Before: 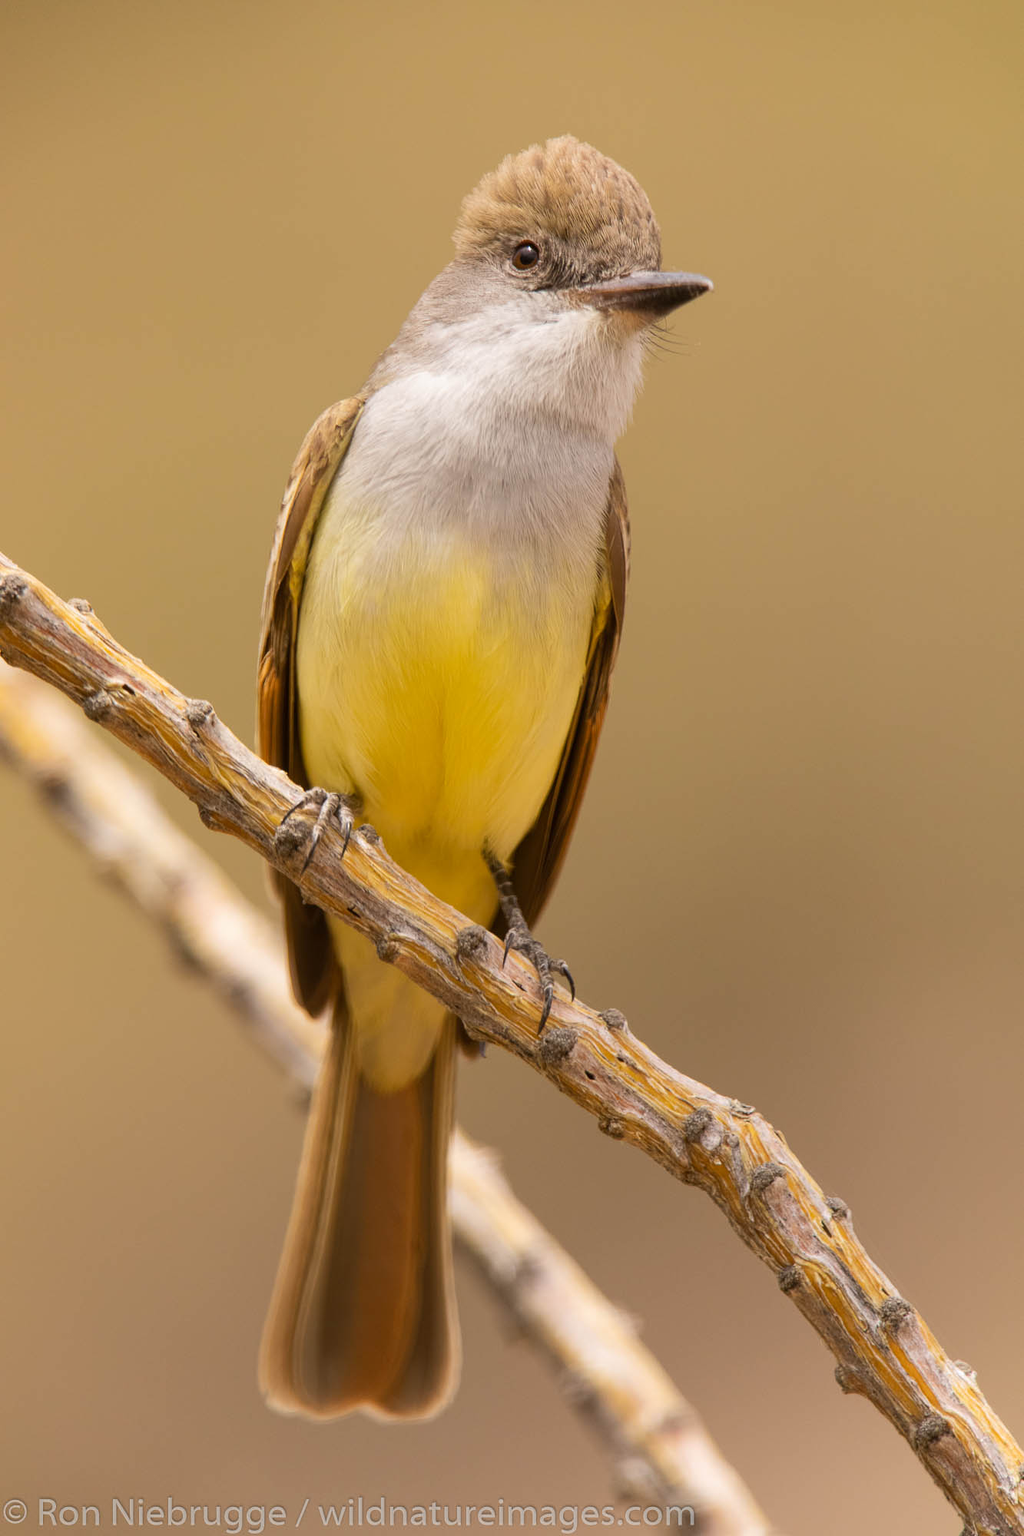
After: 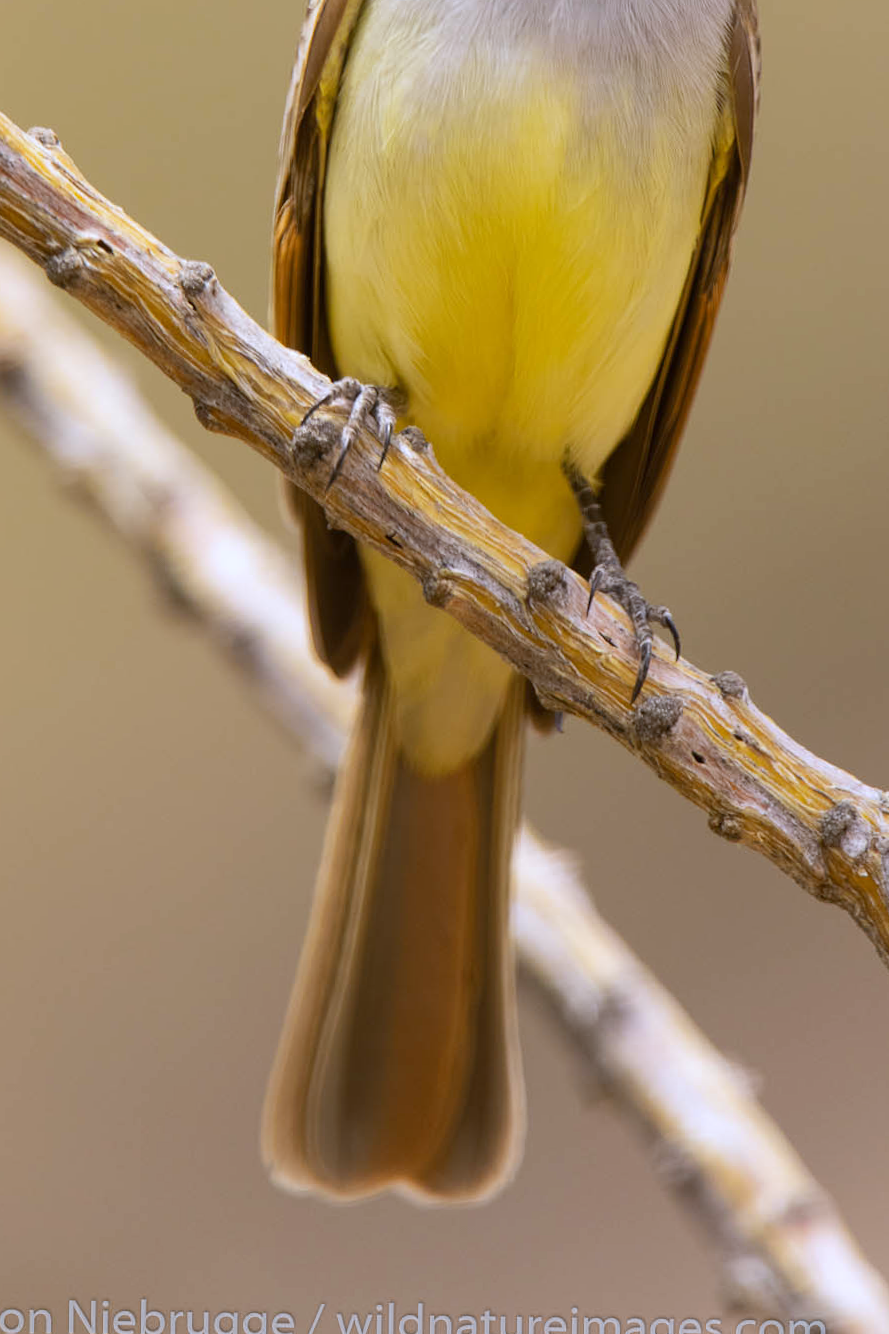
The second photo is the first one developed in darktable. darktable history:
crop and rotate: angle -0.82°, left 3.85%, top 31.828%, right 27.992%
white balance: red 0.948, green 1.02, blue 1.176
